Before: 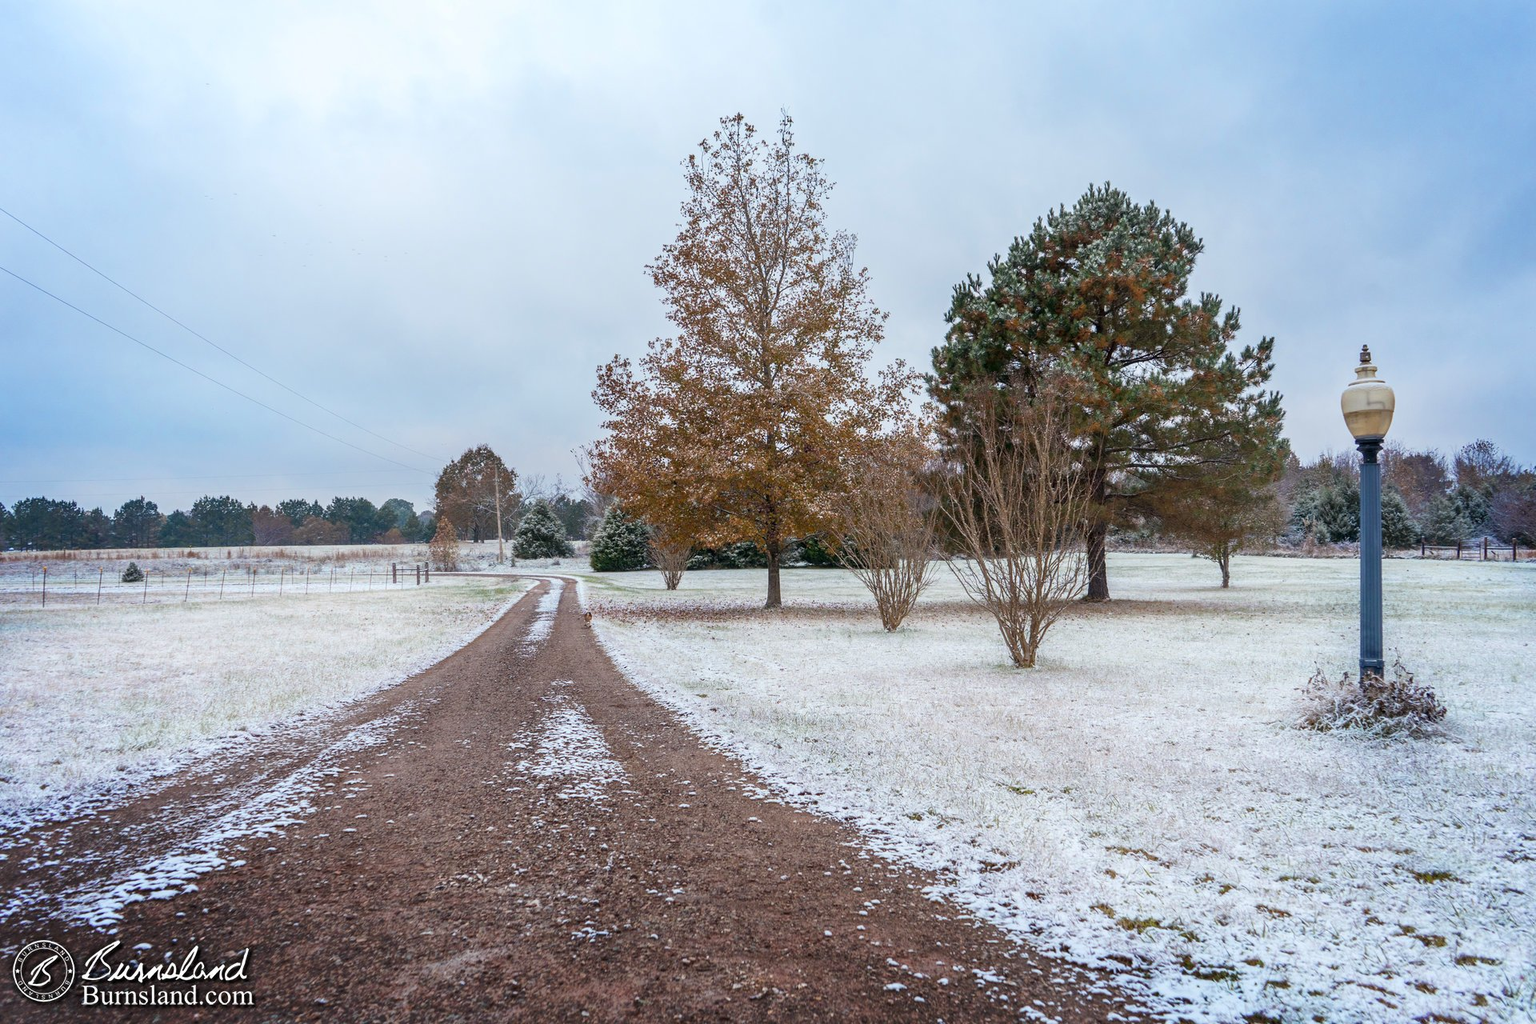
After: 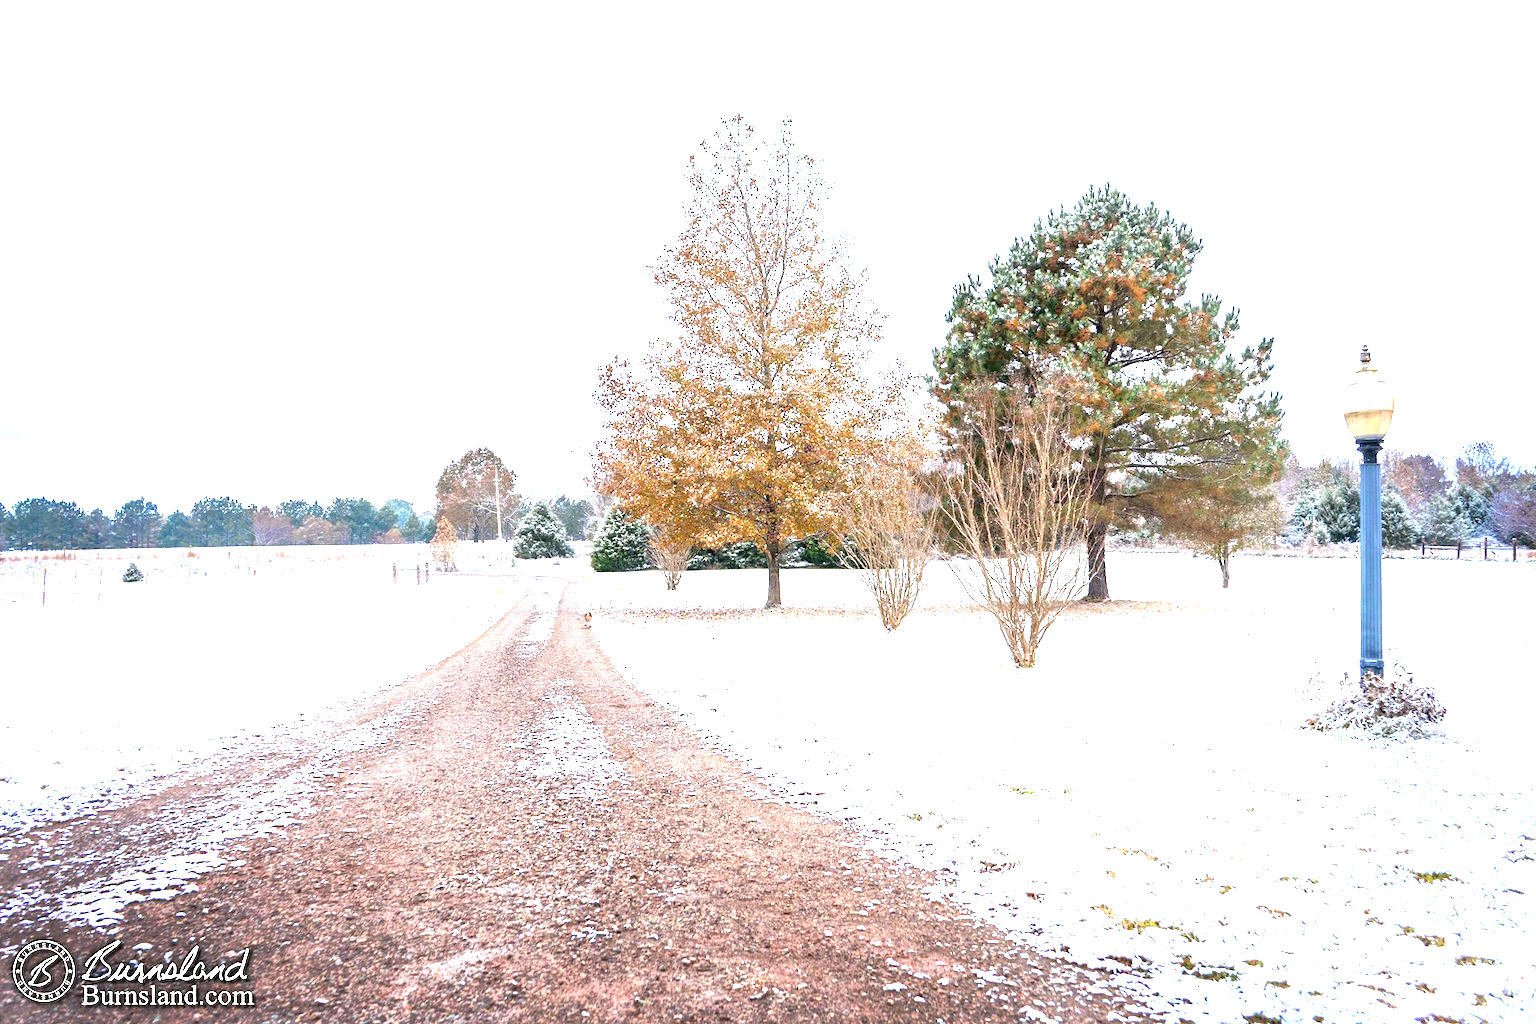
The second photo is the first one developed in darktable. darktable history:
exposure: exposure 2.214 EV, compensate highlight preservation false
